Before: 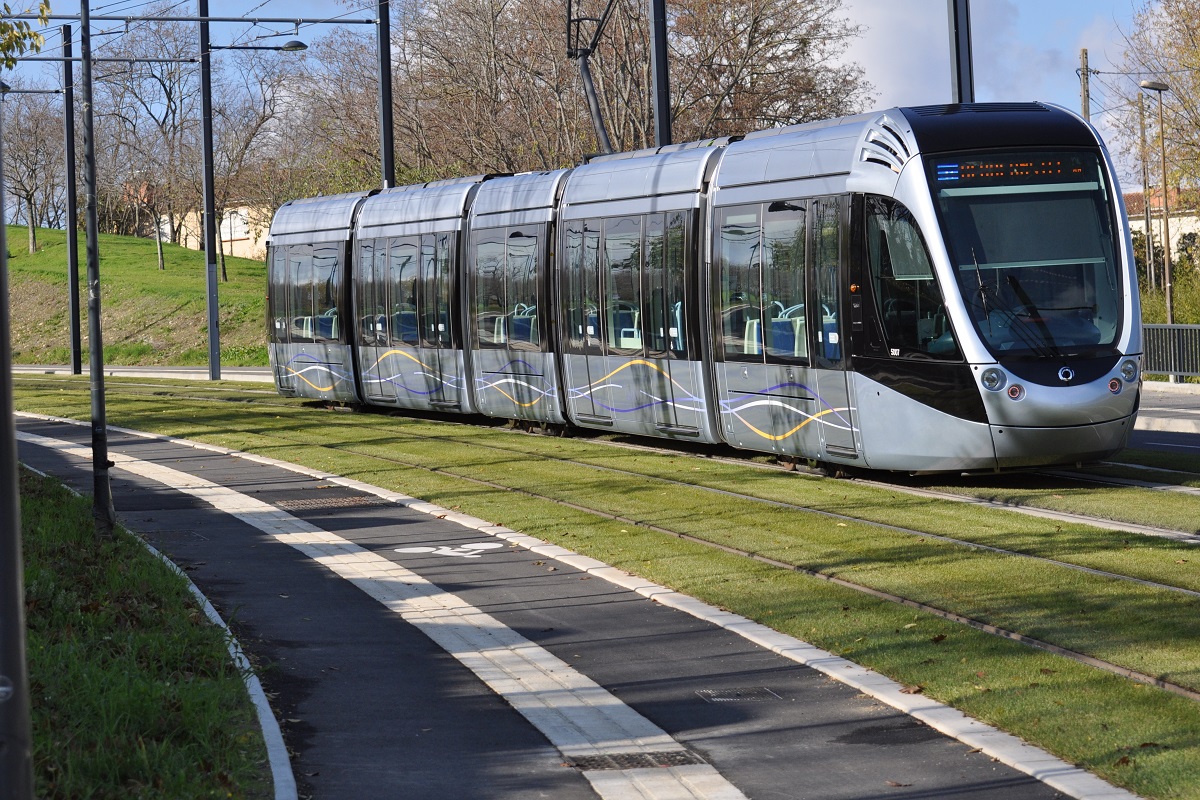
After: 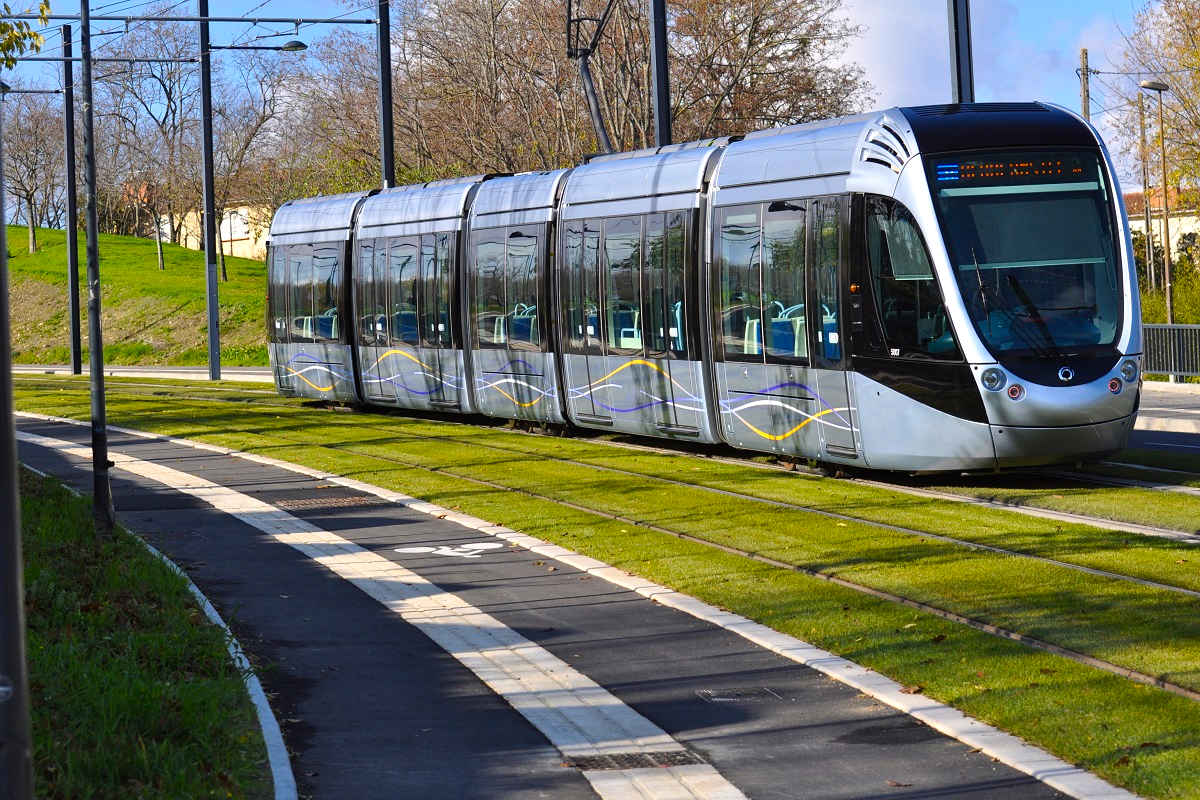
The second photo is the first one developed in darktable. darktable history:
color balance rgb: shadows lift › luminance -19.801%, highlights gain › luminance 14.845%, linear chroma grading › global chroma 15.164%, perceptual saturation grading › global saturation 29.679%, global vibrance 10.854%
